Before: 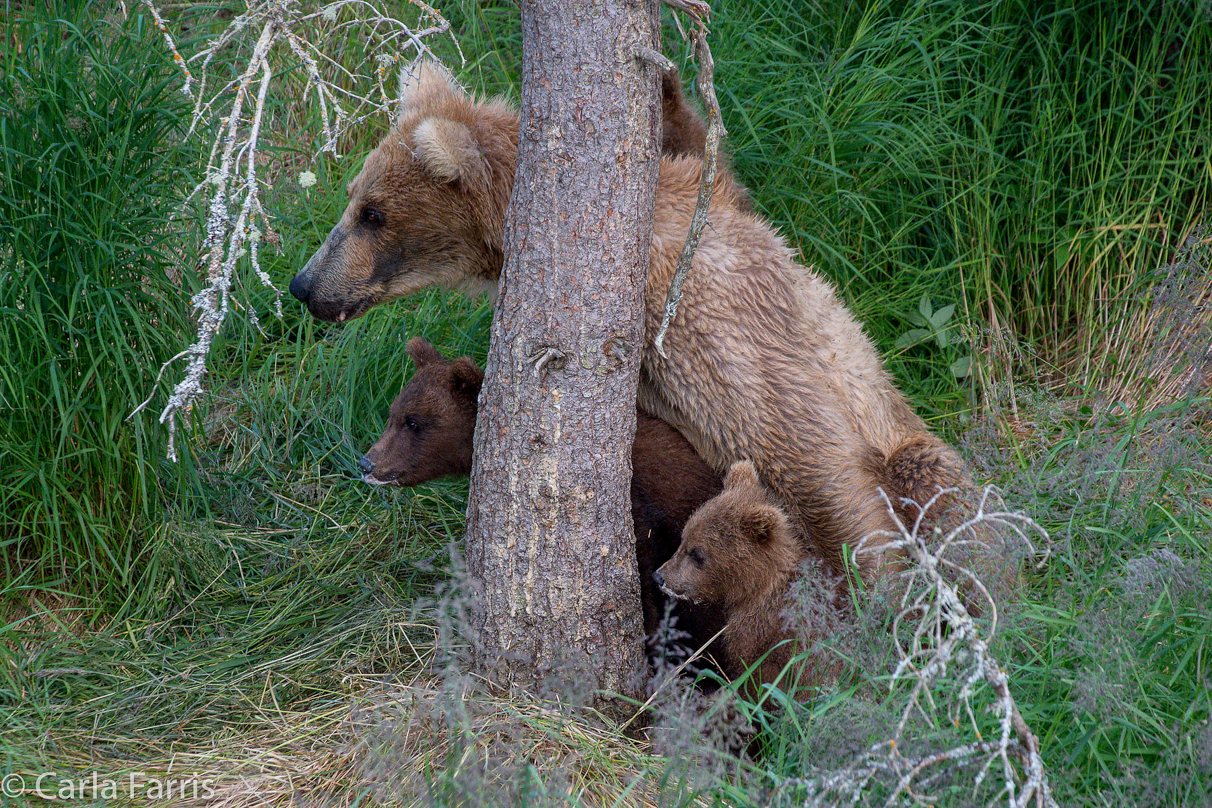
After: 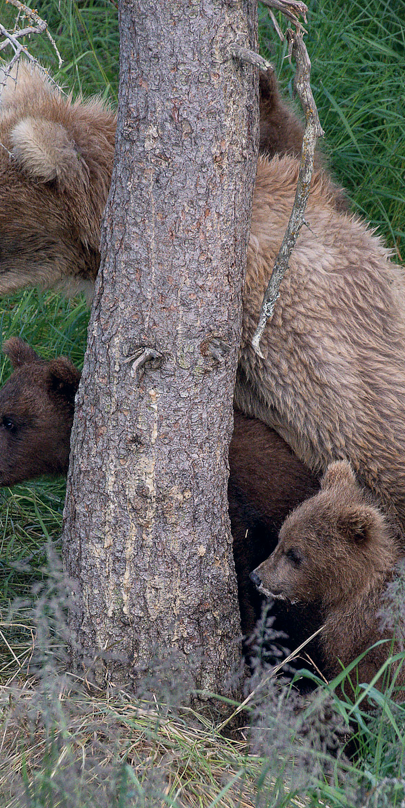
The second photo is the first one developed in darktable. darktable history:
vignetting: fall-off start 99.41%
color correction: highlights a* 2.78, highlights b* 4.99, shadows a* -1.77, shadows b* -4.88, saturation 0.792
crop: left 33.255%, right 33.307%
